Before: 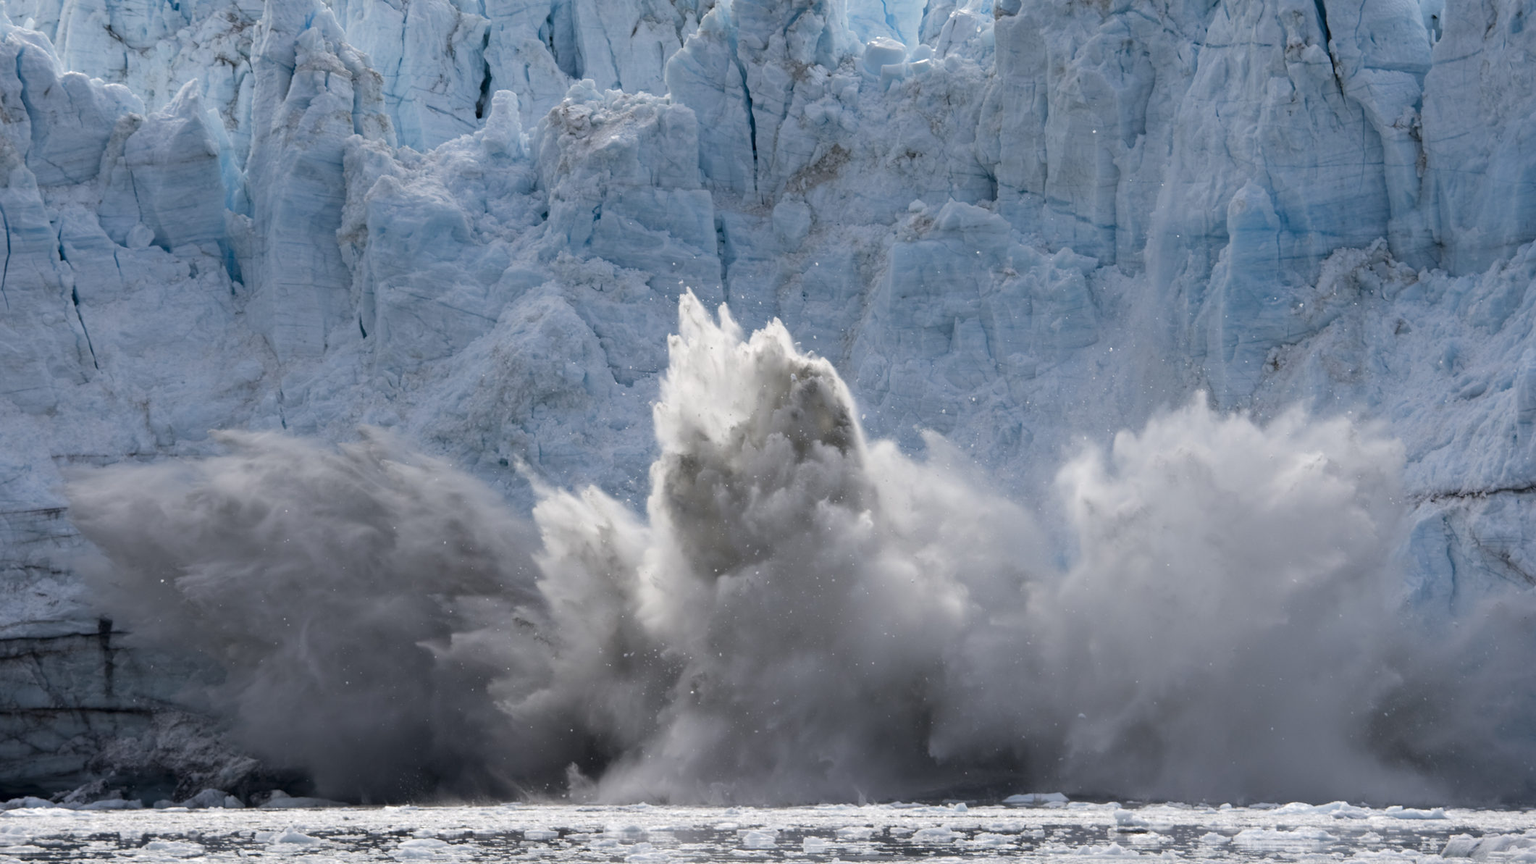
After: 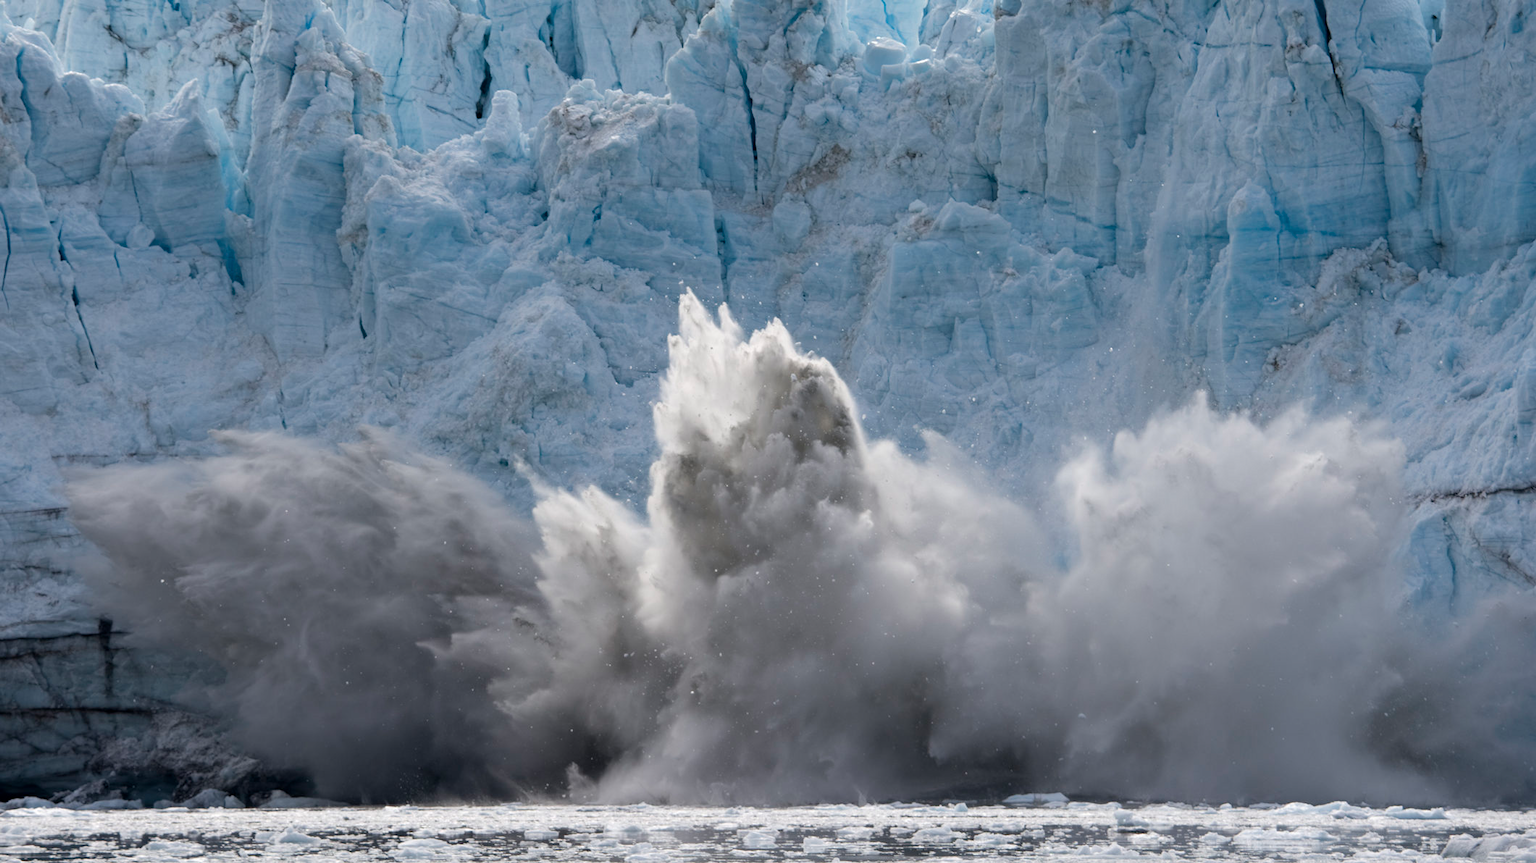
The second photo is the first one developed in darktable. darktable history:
contrast brightness saturation: saturation -0.051
